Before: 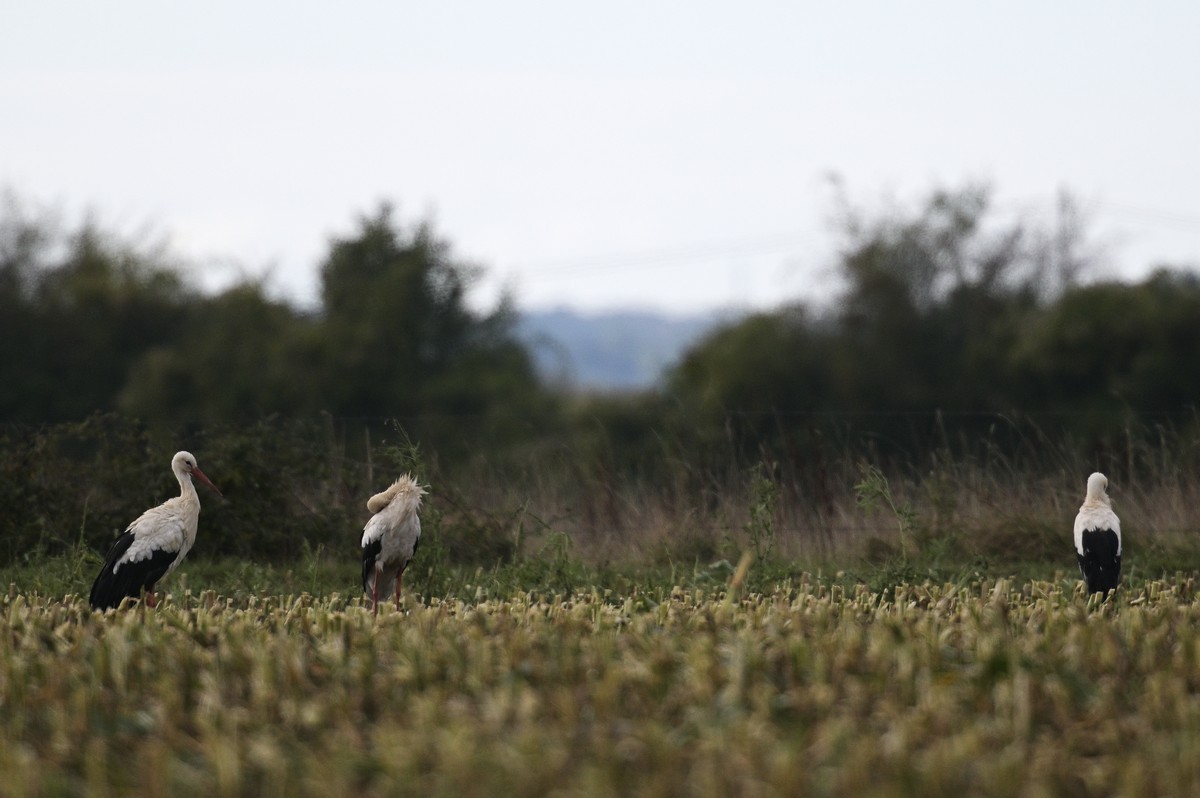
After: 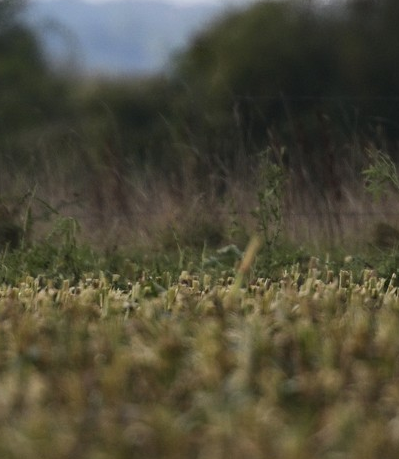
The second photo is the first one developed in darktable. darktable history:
crop: left 41.061%, top 39.569%, right 25.616%, bottom 2.841%
